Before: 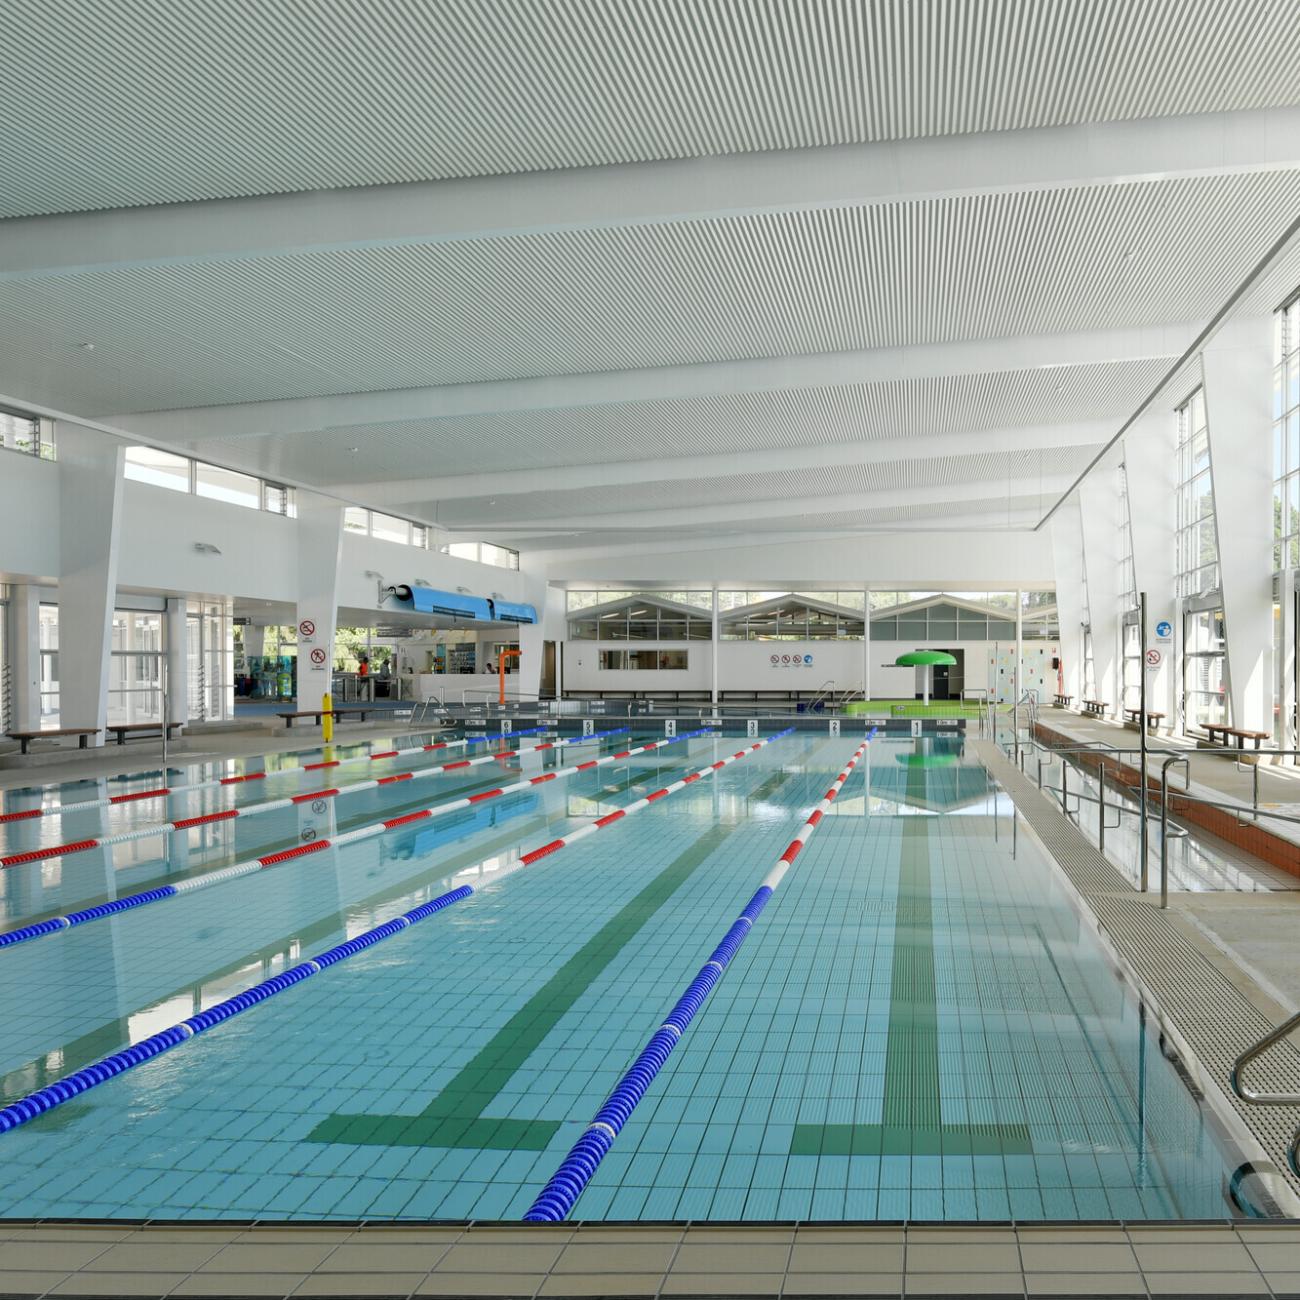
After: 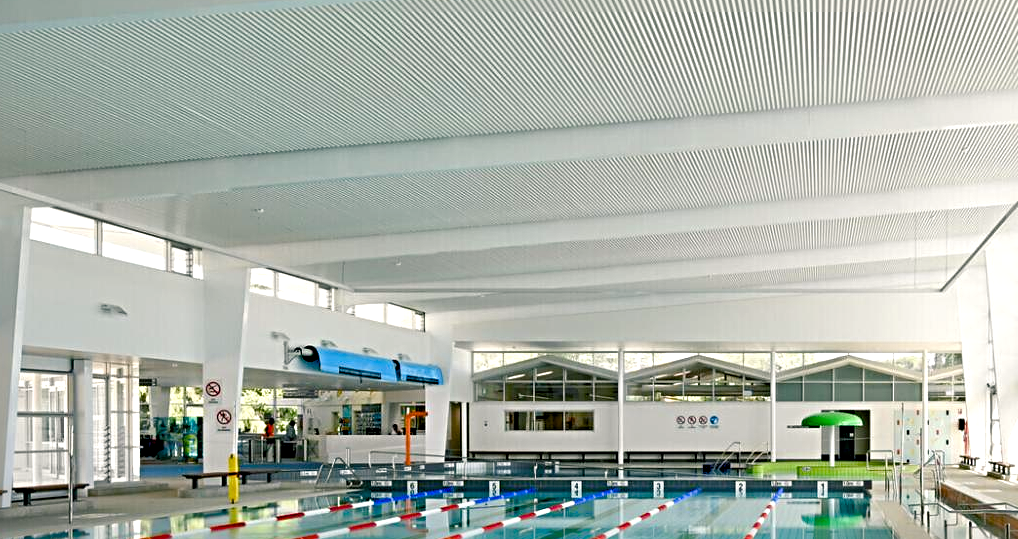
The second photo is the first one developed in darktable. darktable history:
crop: left 7.263%, top 18.42%, right 14.396%, bottom 40.05%
sharpen: radius 4.9
color balance rgb: shadows lift › chroma 2.064%, shadows lift › hue 222.15°, highlights gain › chroma 1.069%, highlights gain › hue 60.18°, global offset › luminance -0.503%, perceptual saturation grading › global saturation 25.578%, perceptual saturation grading › highlights -50.563%, perceptual saturation grading › shadows 31.052%, perceptual brilliance grading › highlights 10.327%, perceptual brilliance grading › mid-tones 5.527%, global vibrance 30.452%
